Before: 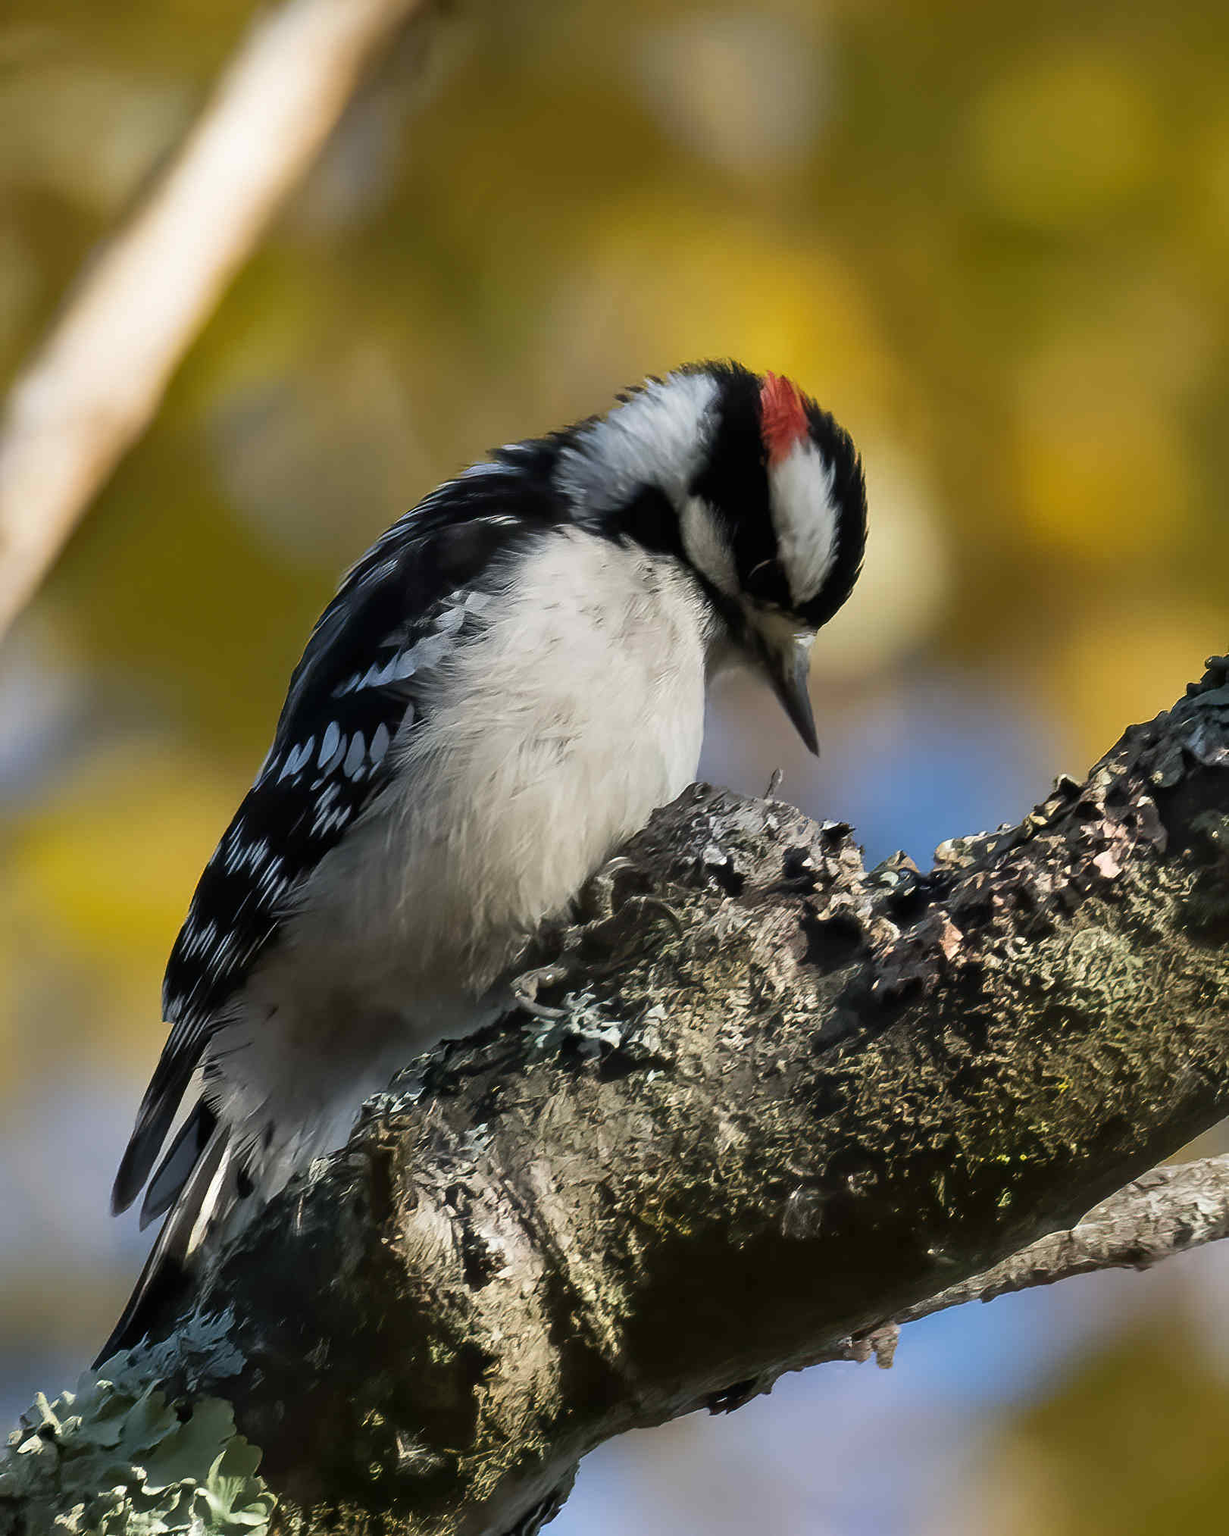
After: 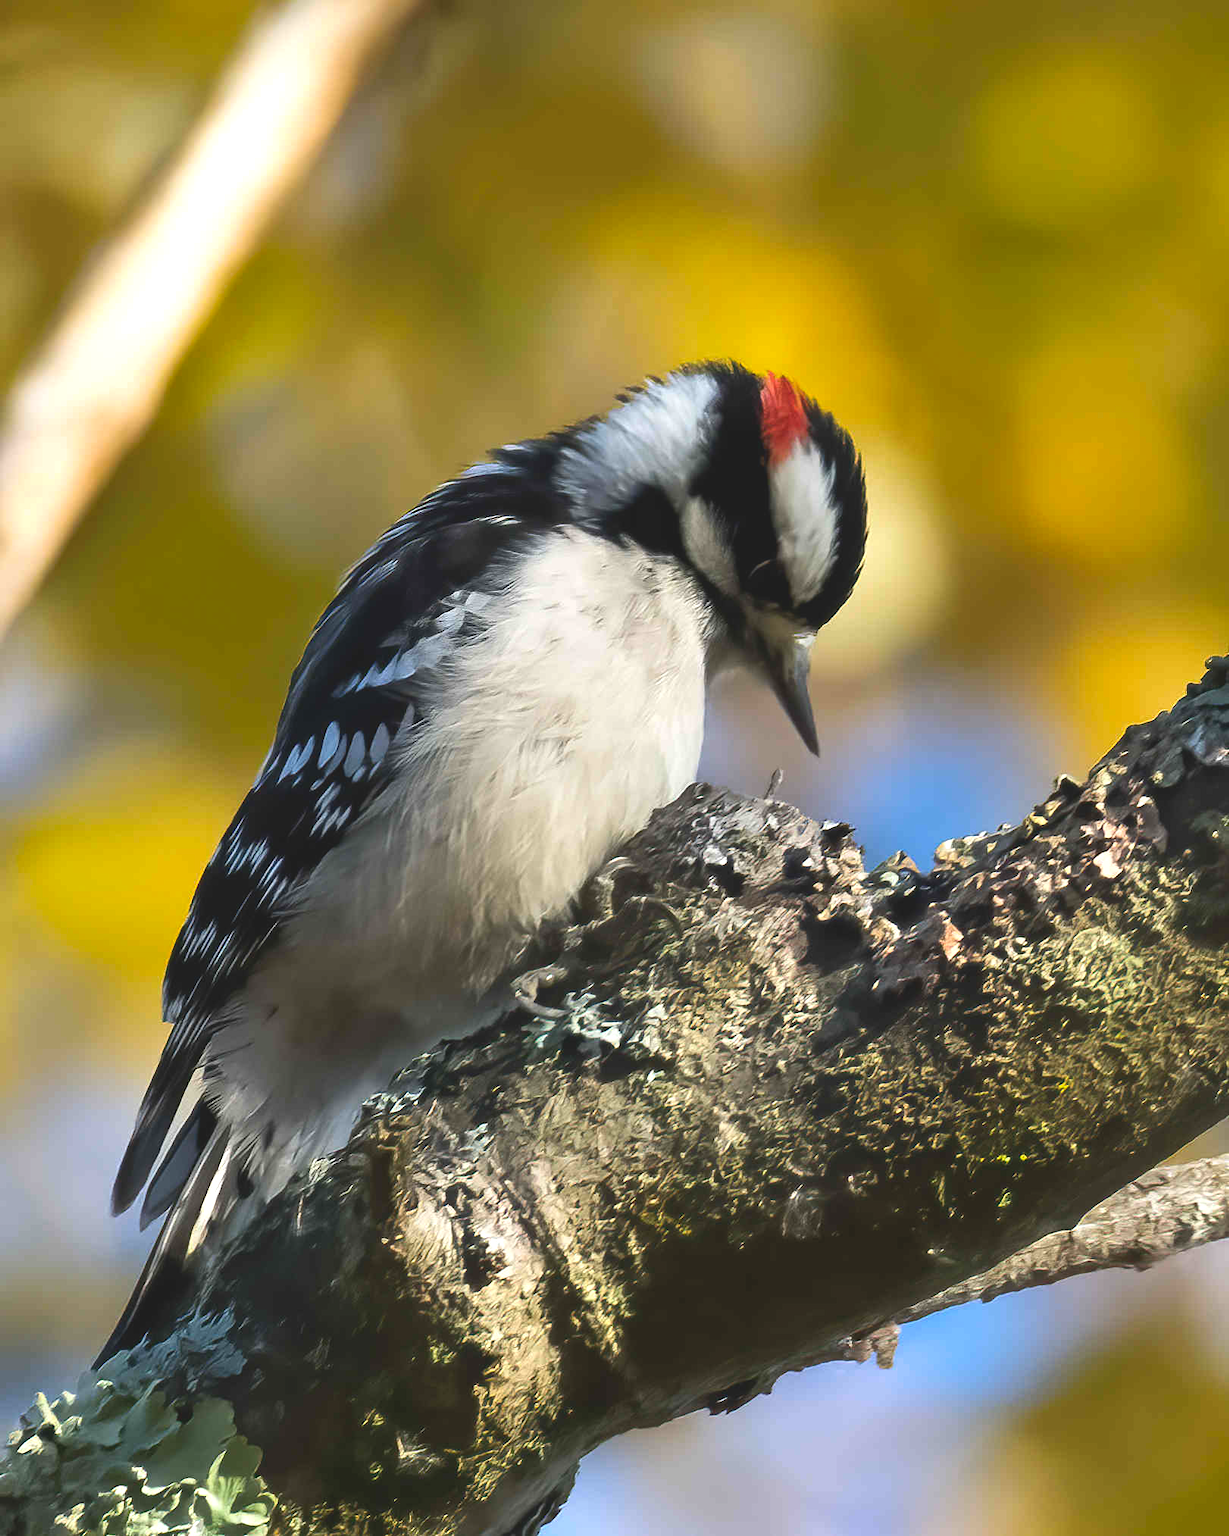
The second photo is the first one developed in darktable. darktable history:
exposure: black level correction 0.001, exposure 0.498 EV, compensate highlight preservation false
contrast brightness saturation: contrast -0.179, saturation 0.187
color balance rgb: power › hue 311.8°, global offset › luminance 0.268%, perceptual saturation grading › global saturation -3.116%, perceptual saturation grading › shadows -2.555%, perceptual brilliance grading › highlights 15.416%, perceptual brilliance grading › mid-tones 5.838%, perceptual brilliance grading › shadows -15.593%, contrast -10.504%
